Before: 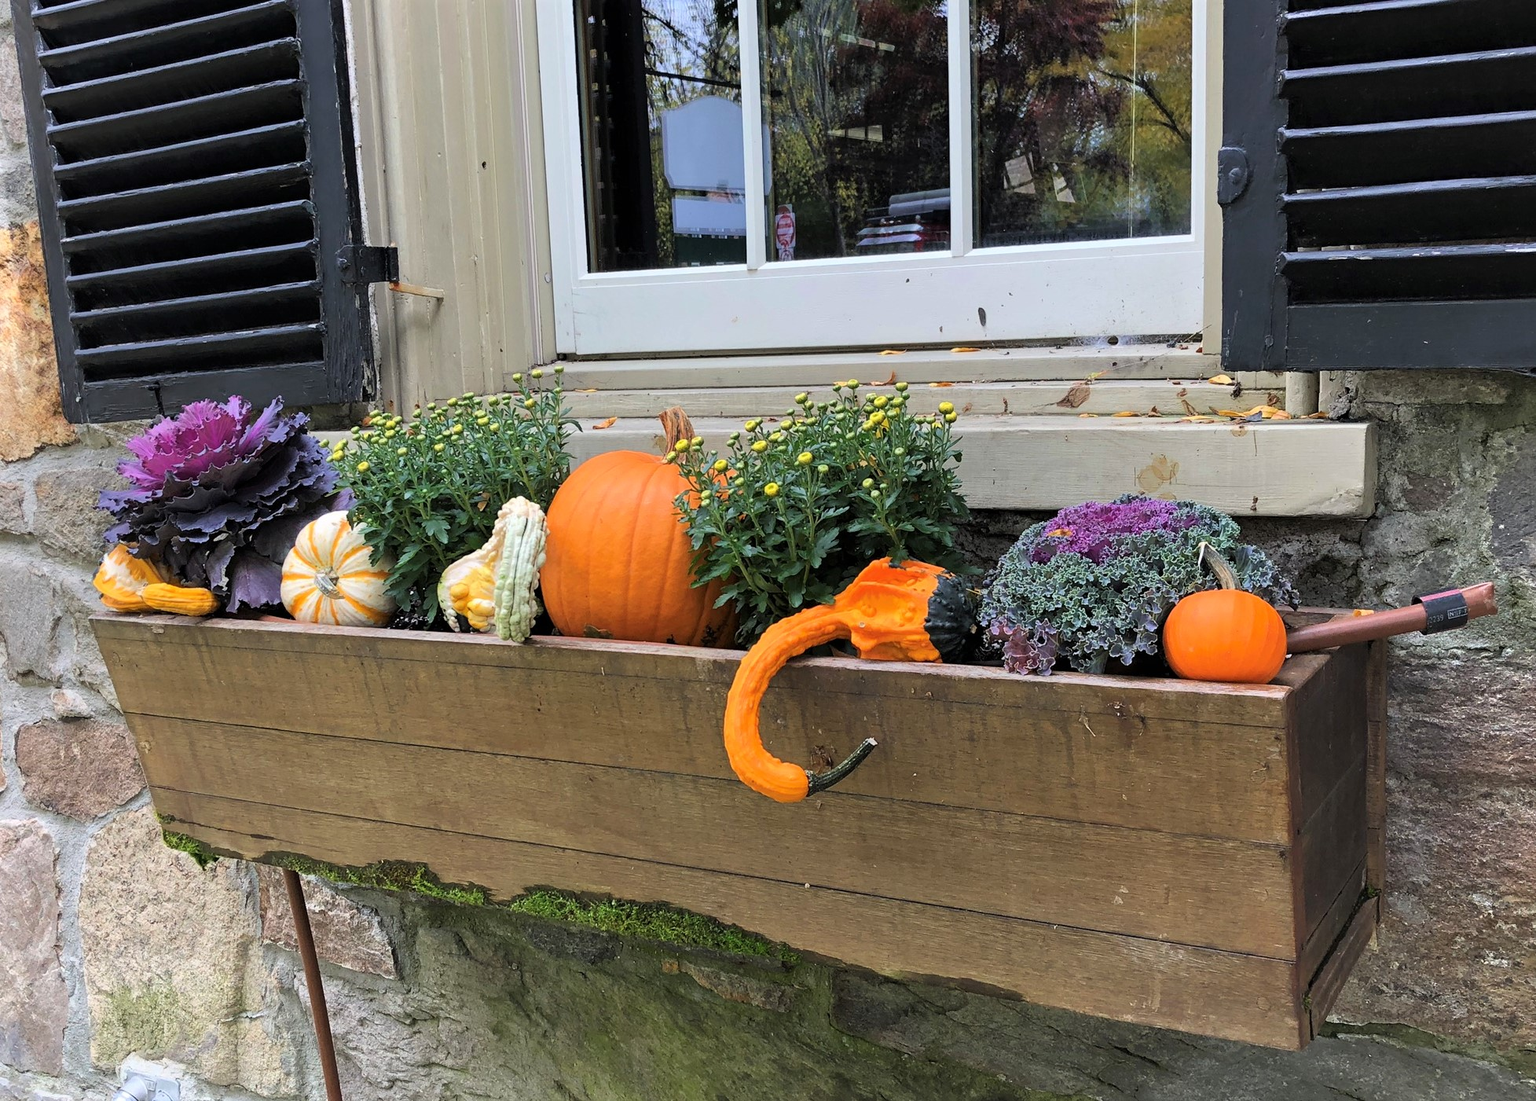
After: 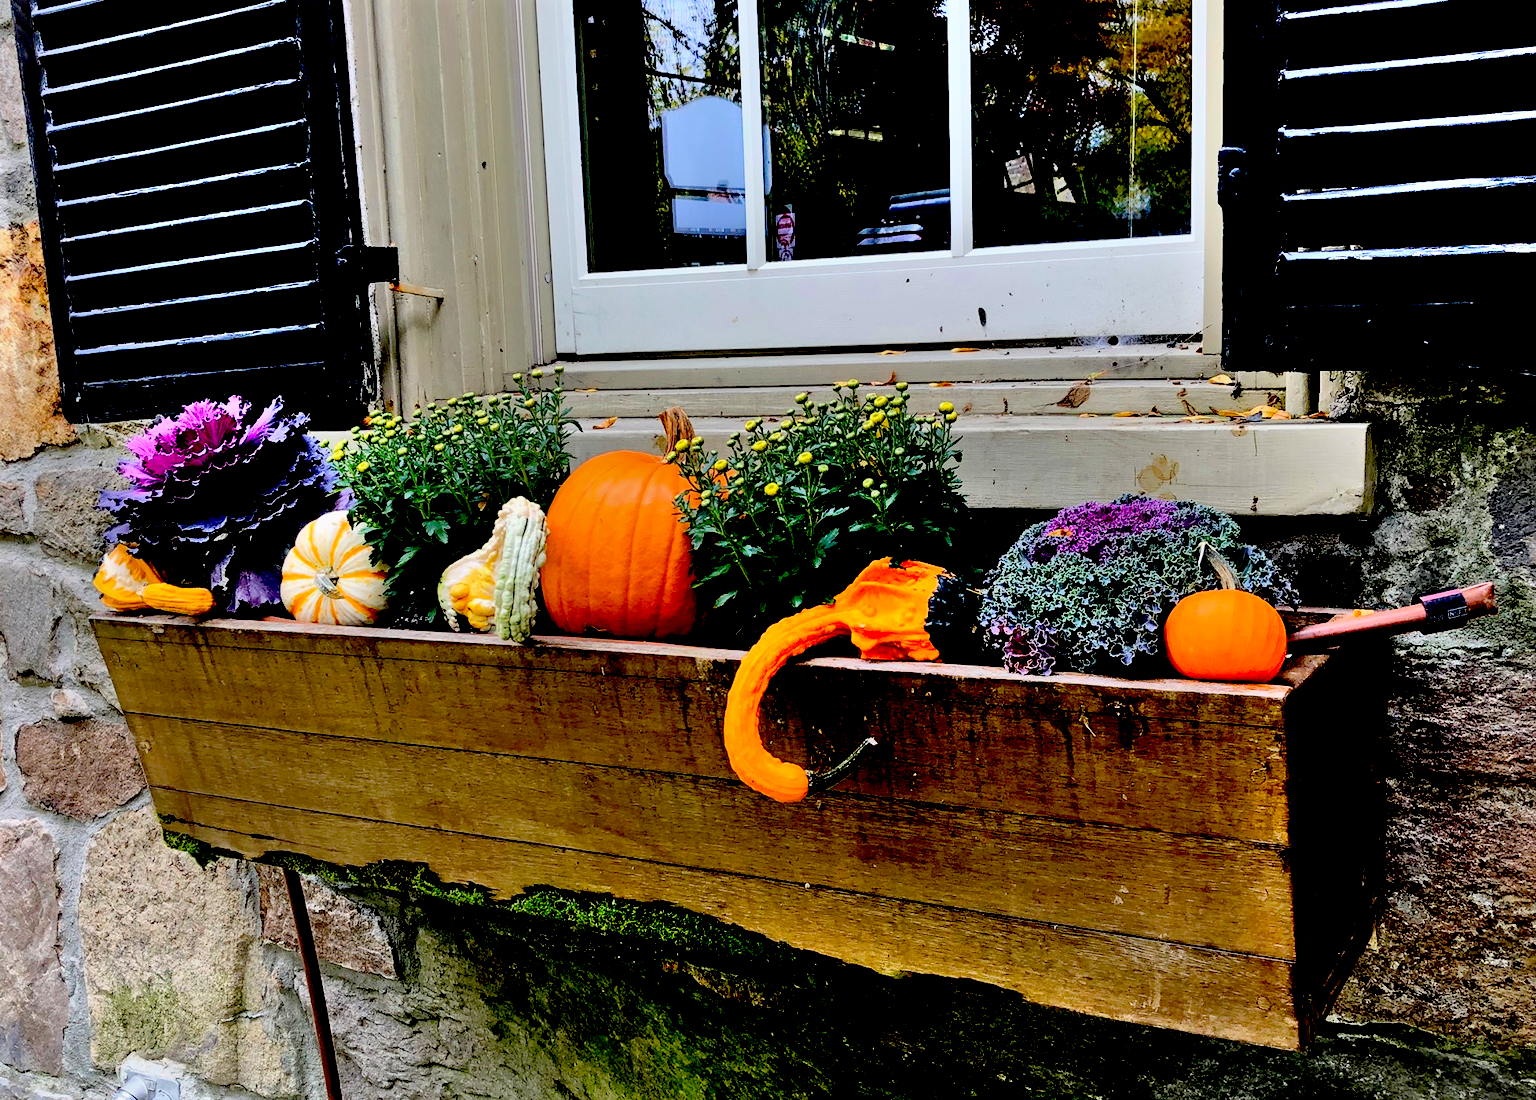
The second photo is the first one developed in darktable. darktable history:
shadows and highlights: shadows 35.74, highlights -34.88, soften with gaussian
exposure: black level correction 0.099, exposure -0.093 EV, compensate highlight preservation false
